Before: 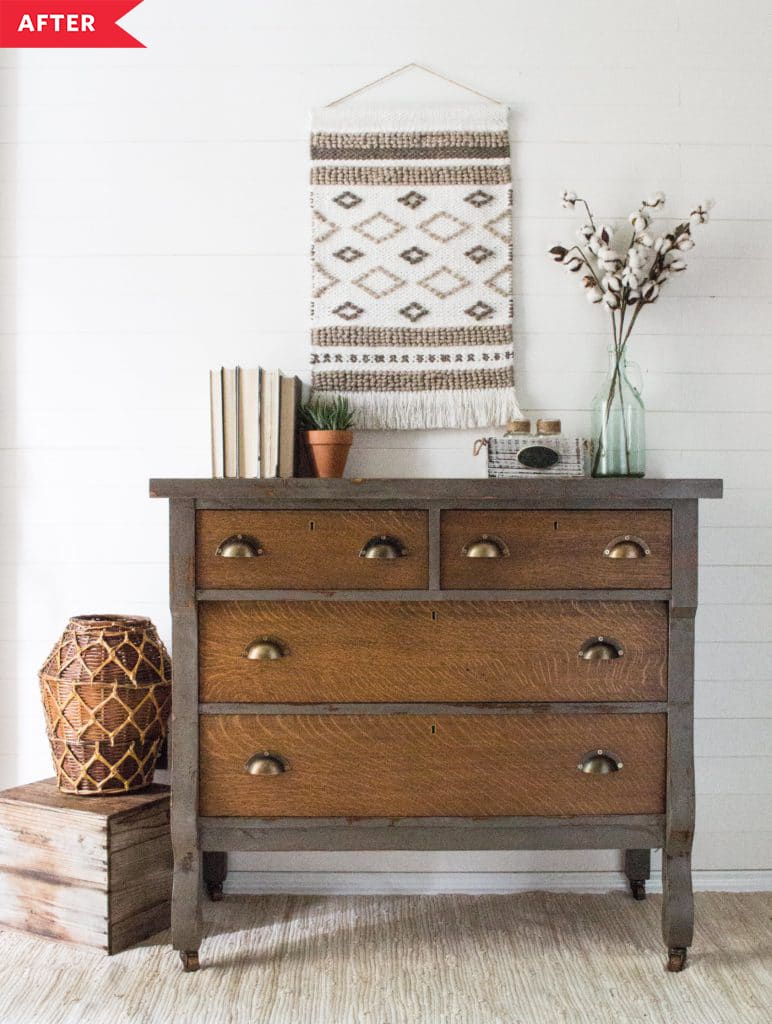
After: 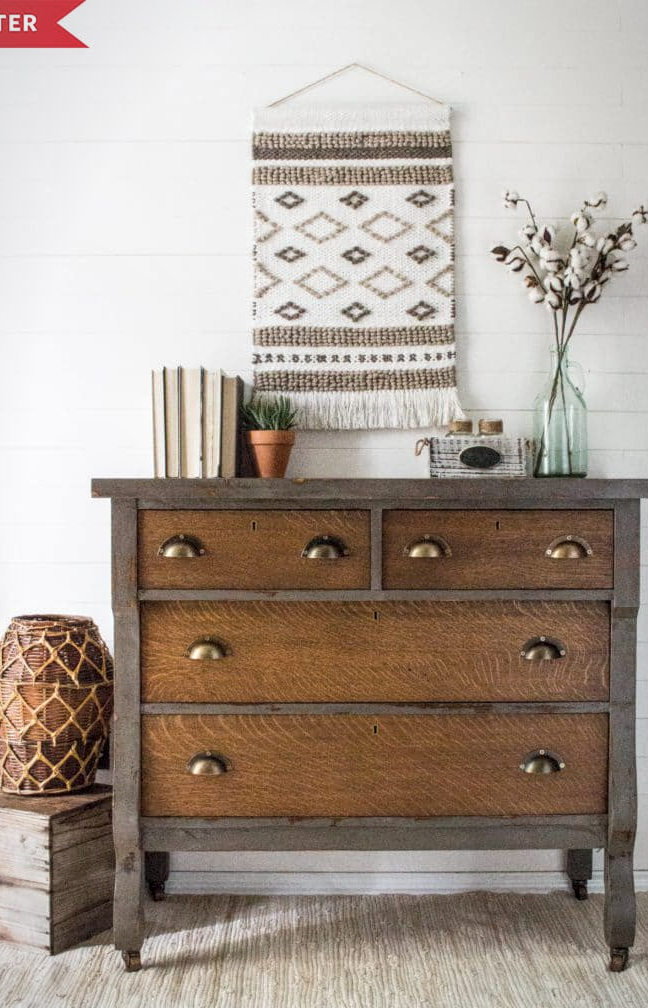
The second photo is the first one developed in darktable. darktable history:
local contrast: on, module defaults
crop: left 7.598%, right 7.873%
vignetting: fall-off start 97%, fall-off radius 100%, width/height ratio 0.609, unbound false
